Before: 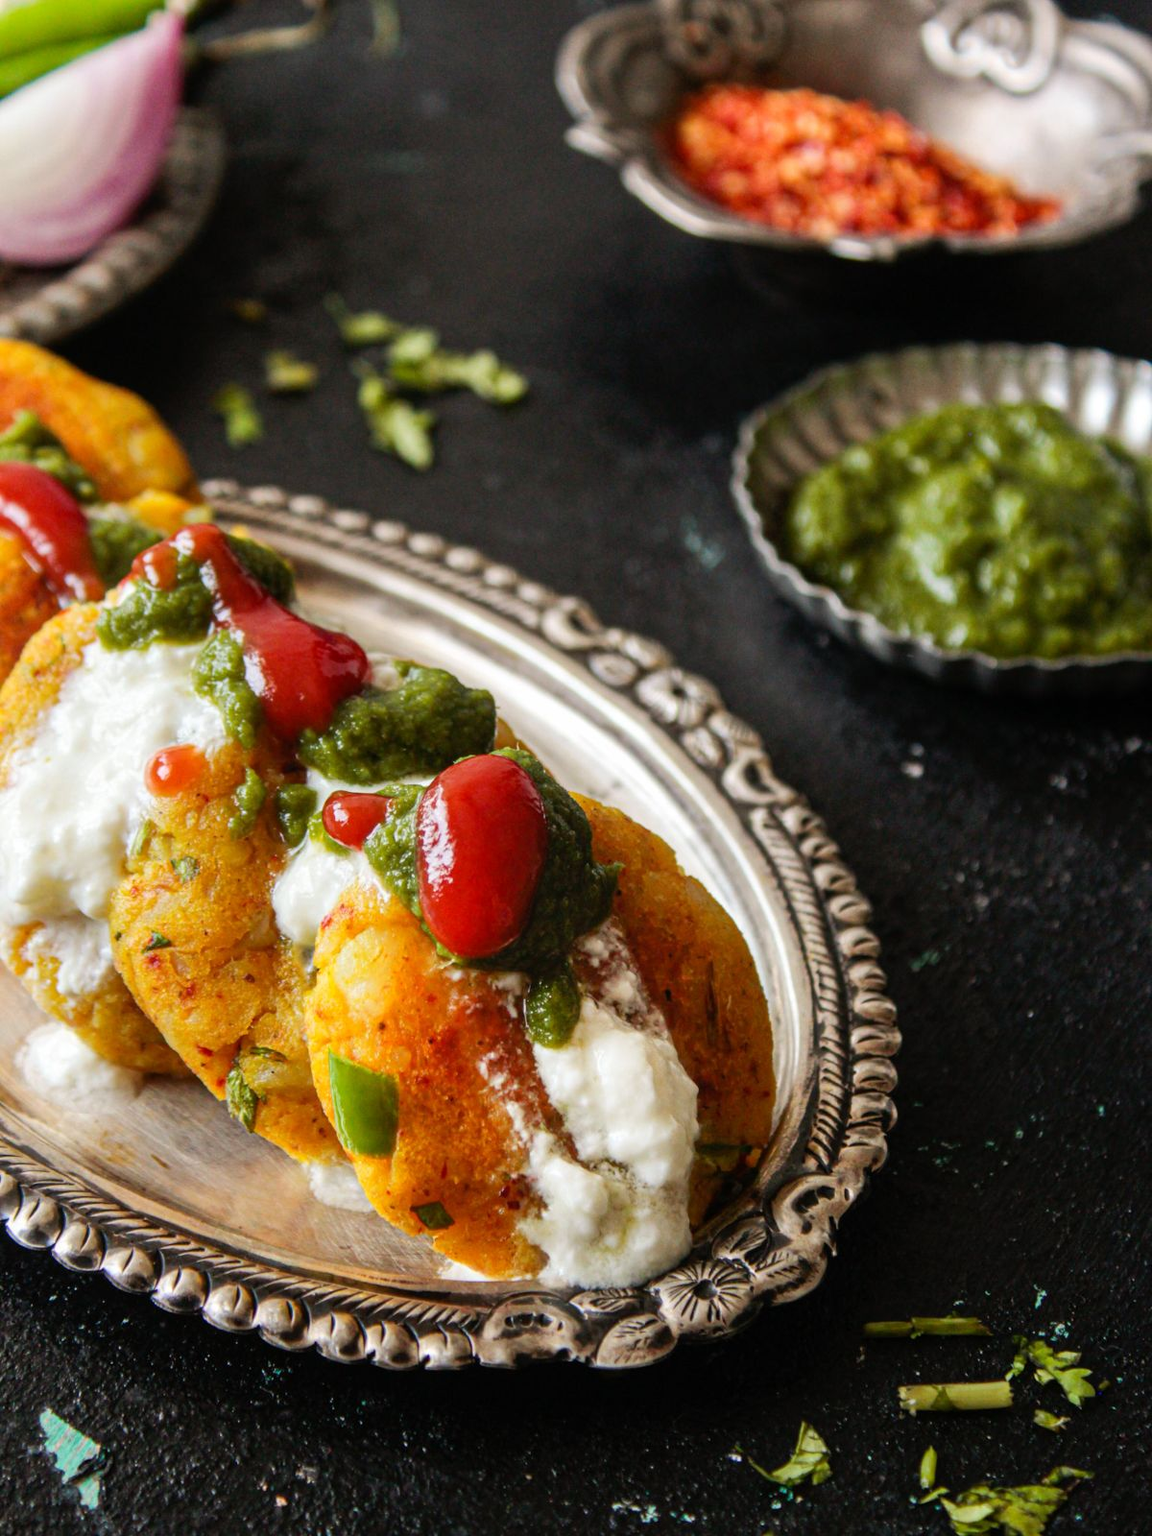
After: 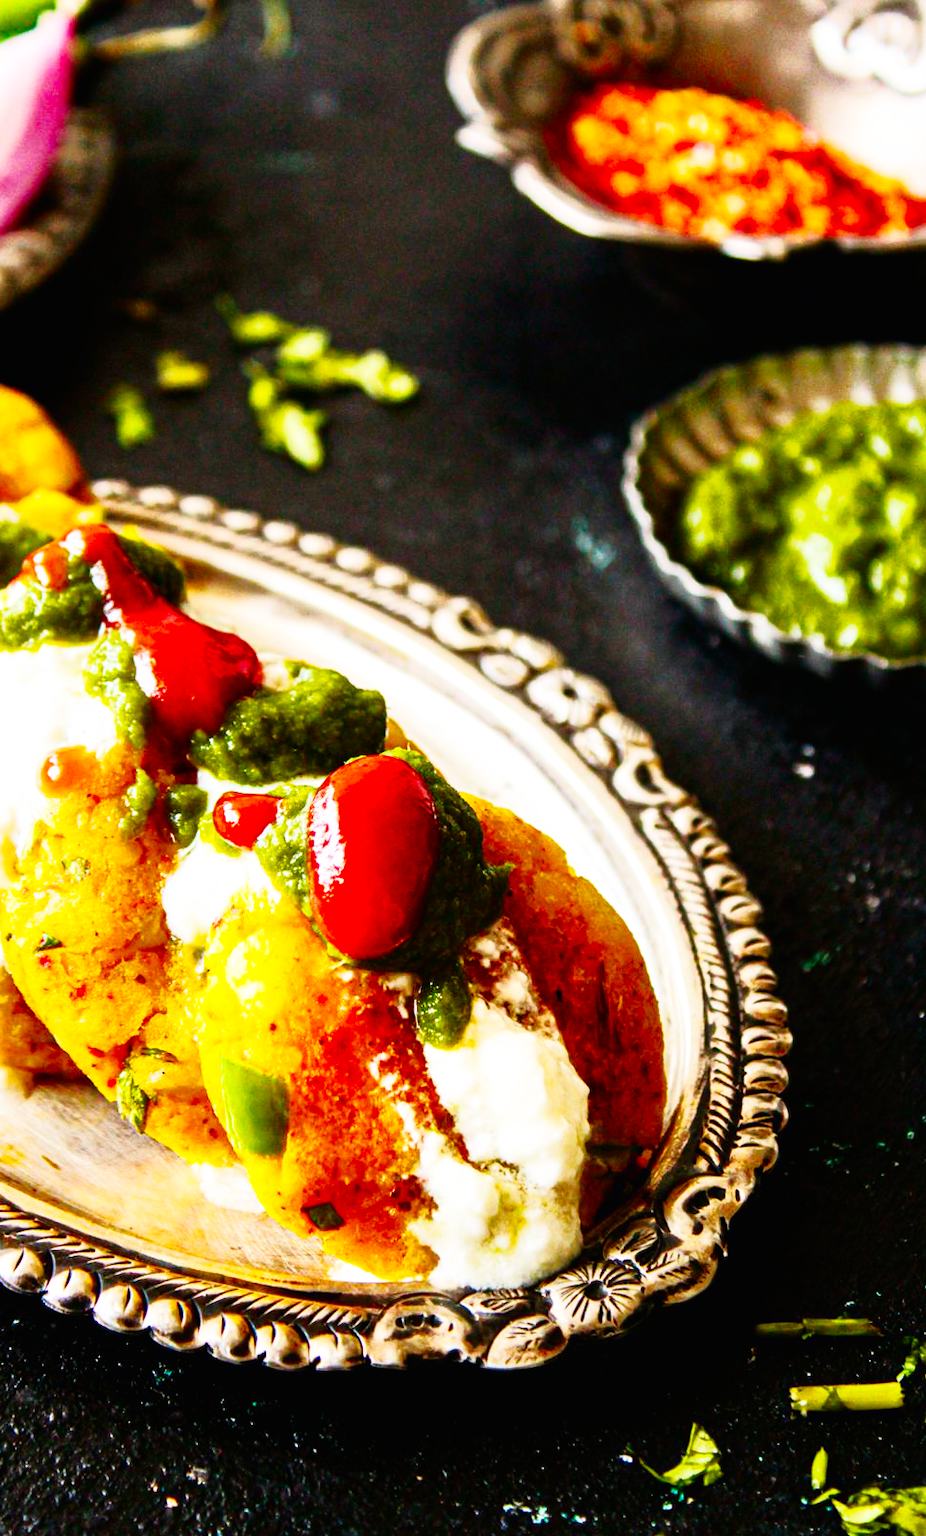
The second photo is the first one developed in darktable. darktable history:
tone curve: curves: ch0 [(0, 0) (0.48, 0.431) (0.7, 0.609) (0.864, 0.854) (1, 1)], color space Lab, independent channels, preserve colors none
contrast brightness saturation: contrast 0.151, brightness -0.009, saturation 0.096
color balance rgb: linear chroma grading › global chroma 15.616%, perceptual saturation grading › global saturation 19.741%
base curve: curves: ch0 [(0, 0.003) (0.001, 0.002) (0.006, 0.004) (0.02, 0.022) (0.048, 0.086) (0.094, 0.234) (0.162, 0.431) (0.258, 0.629) (0.385, 0.8) (0.548, 0.918) (0.751, 0.988) (1, 1)], preserve colors none
crop and rotate: left 9.537%, right 10.13%
